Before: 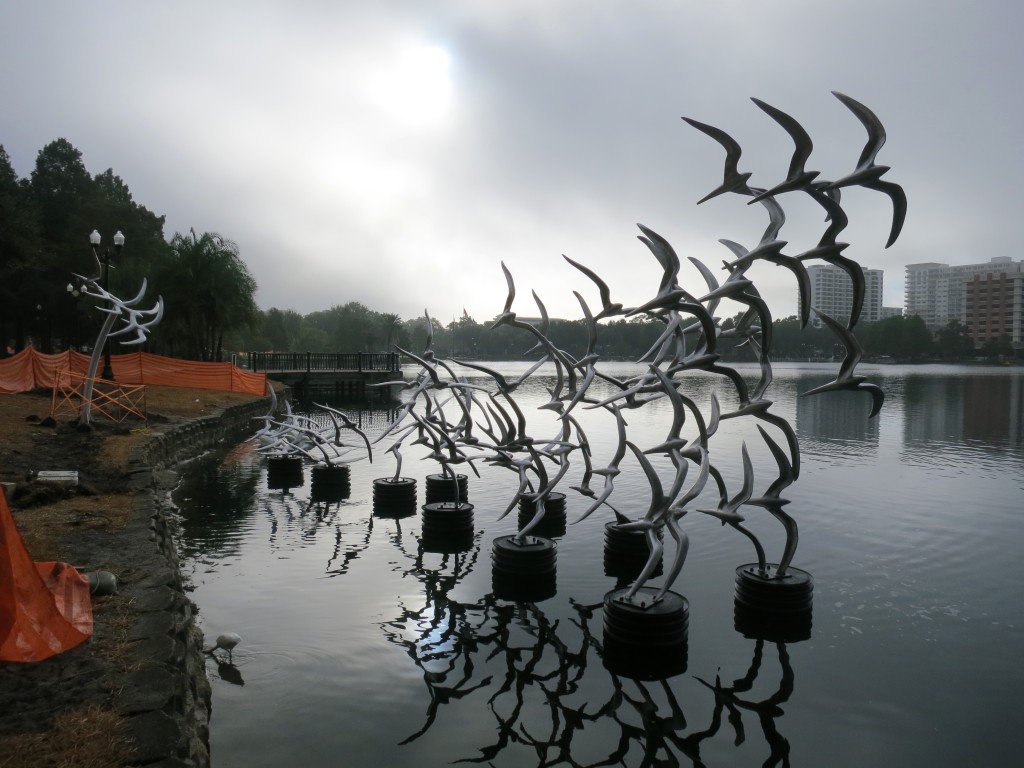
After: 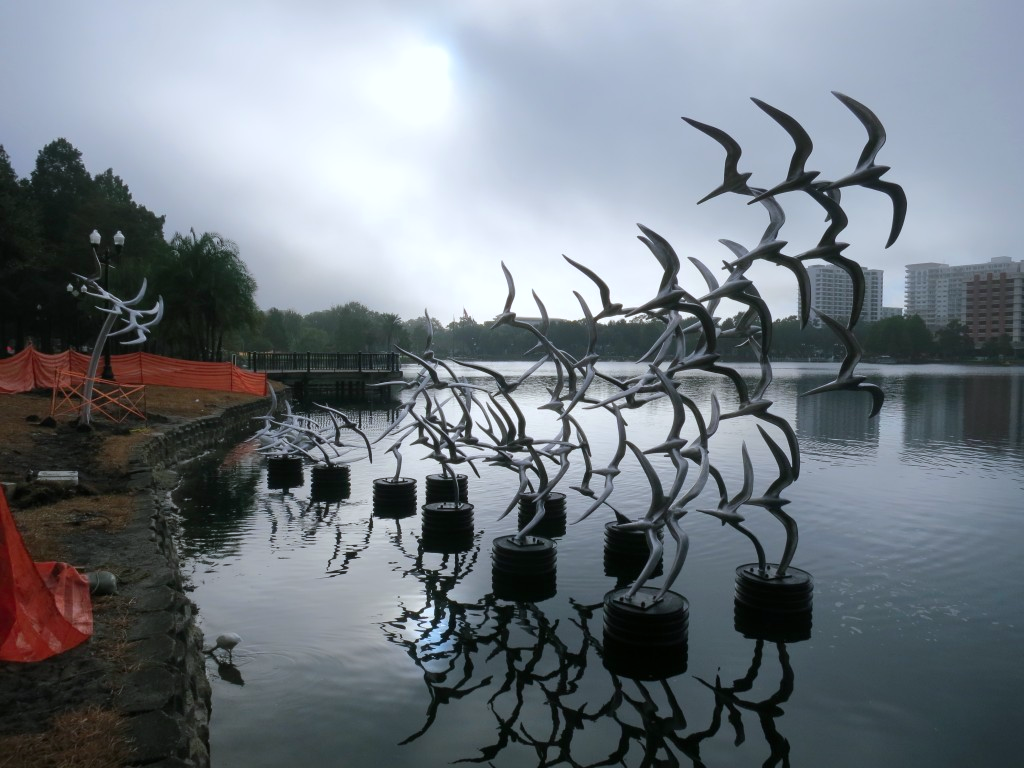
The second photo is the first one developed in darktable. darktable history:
color calibration: output R [0.946, 0.065, -0.013, 0], output G [-0.246, 1.264, -0.017, 0], output B [0.046, -0.098, 1.05, 0], illuminant as shot in camera, x 0.358, y 0.373, temperature 4628.91 K
